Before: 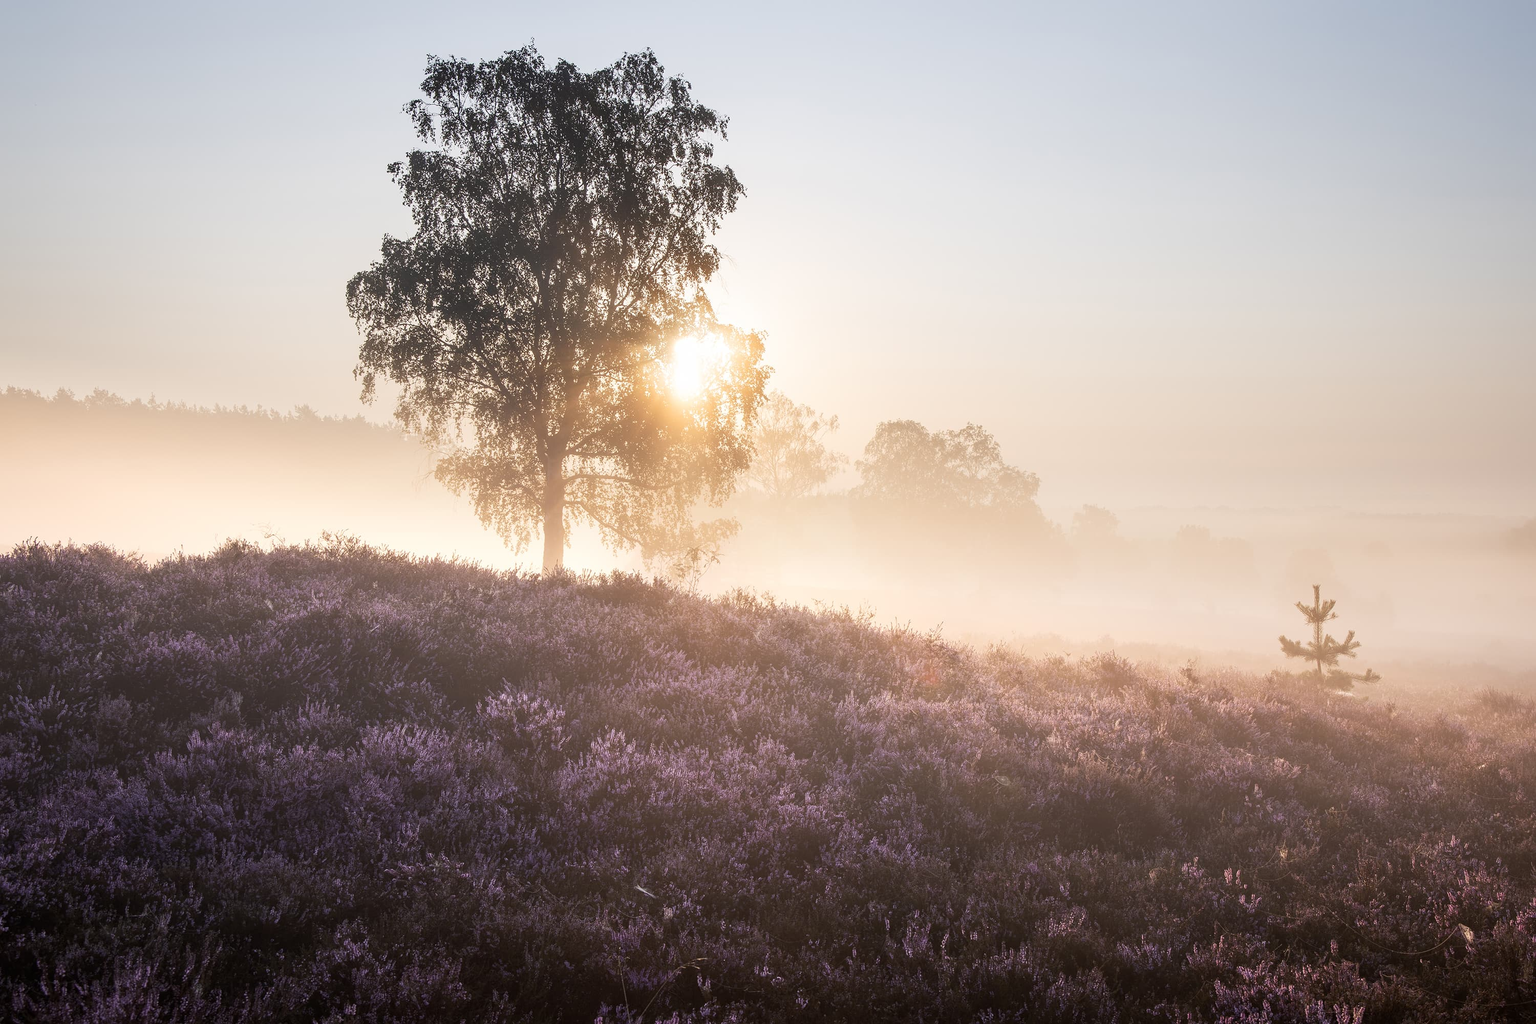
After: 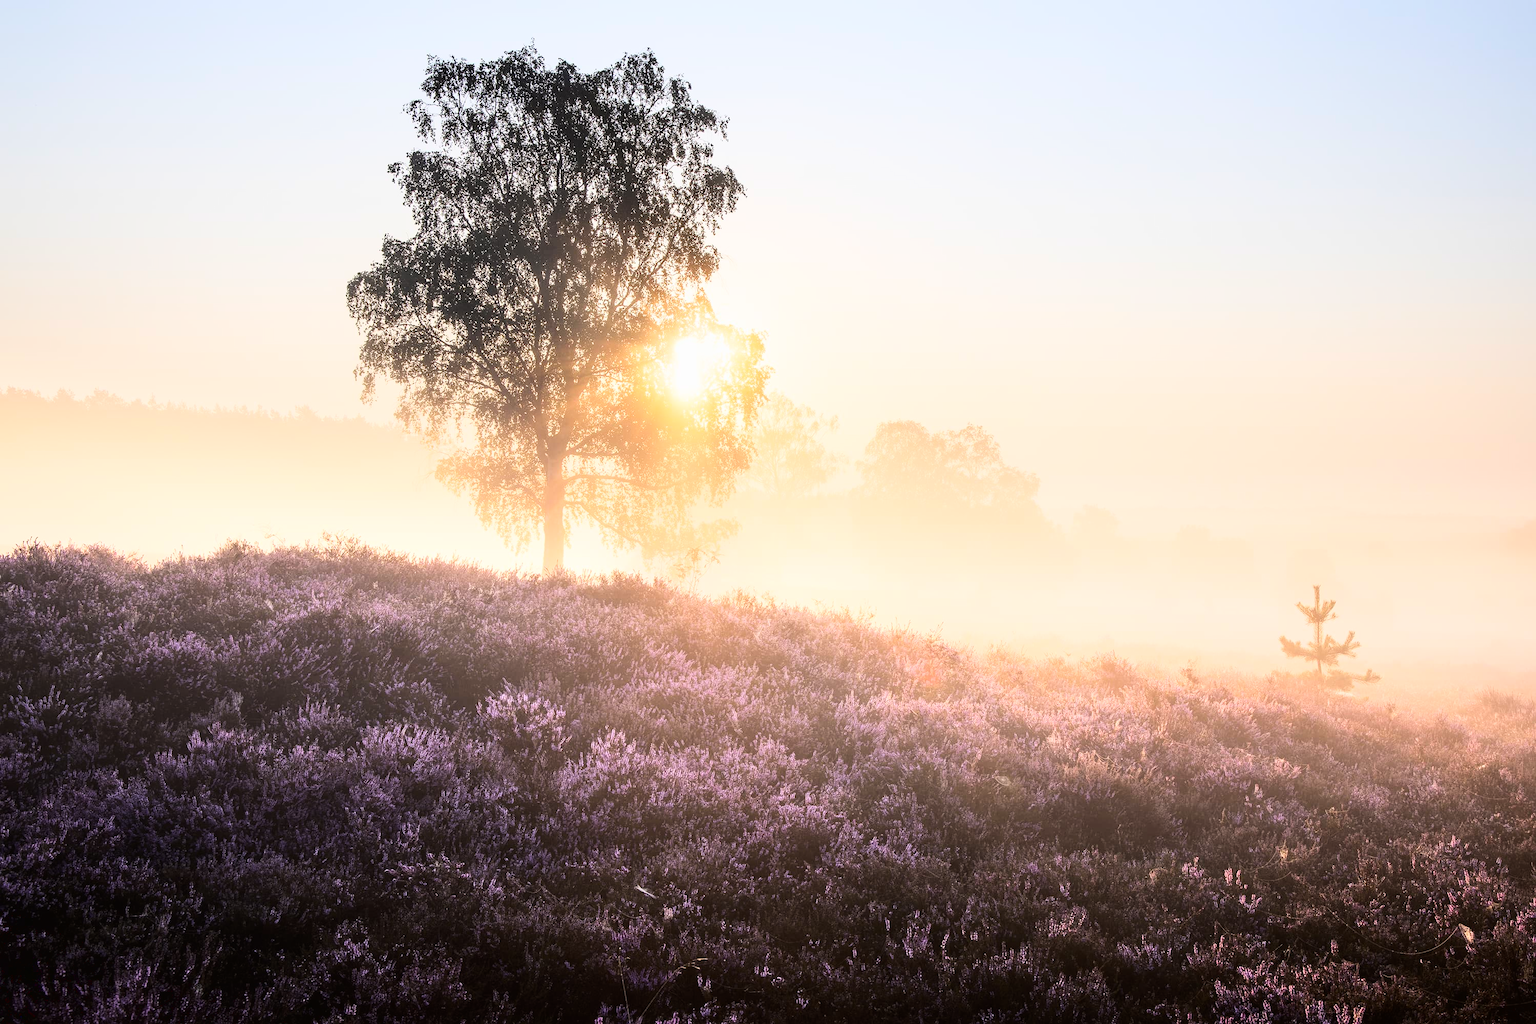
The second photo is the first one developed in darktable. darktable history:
exposure: exposure -0.491 EV, compensate highlight preservation false
contrast brightness saturation: contrast 0.077, saturation 0.195
base curve: curves: ch0 [(0, 0.003) (0.001, 0.002) (0.006, 0.004) (0.02, 0.022) (0.048, 0.086) (0.094, 0.234) (0.162, 0.431) (0.258, 0.629) (0.385, 0.8) (0.548, 0.918) (0.751, 0.988) (1, 1)]
